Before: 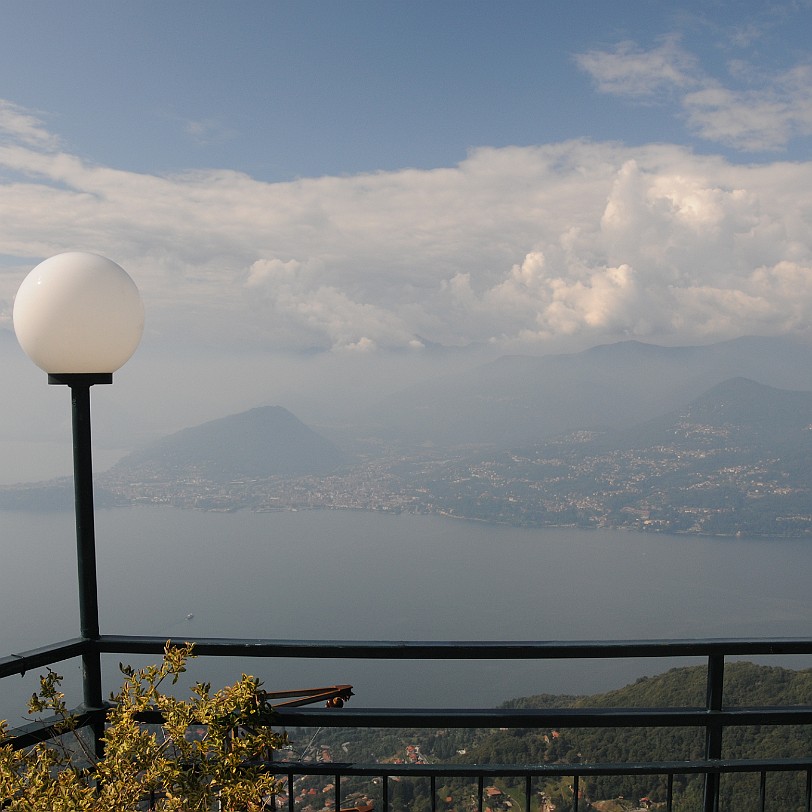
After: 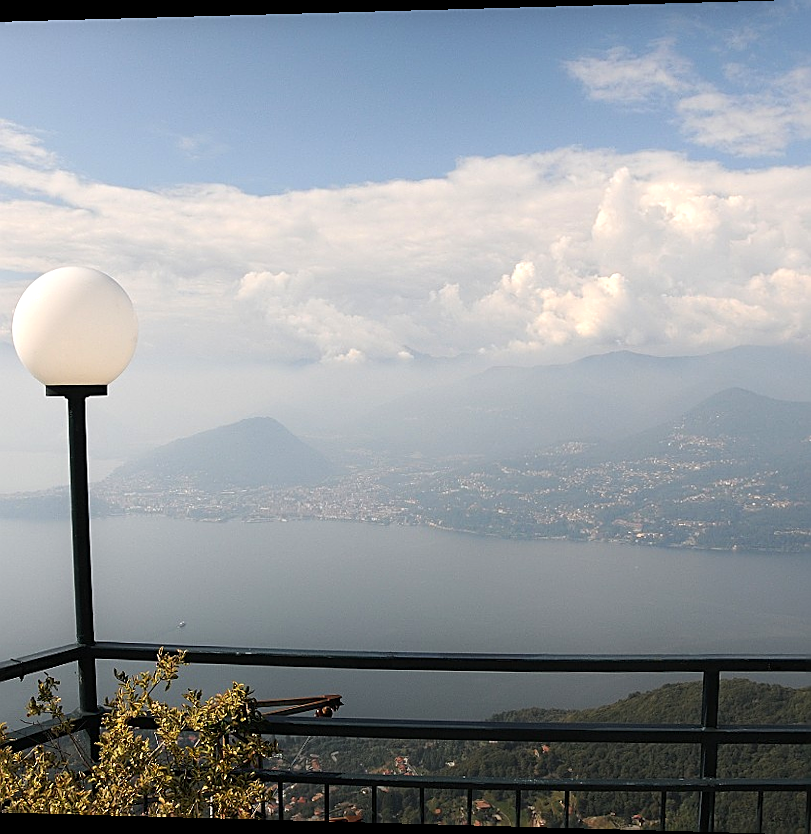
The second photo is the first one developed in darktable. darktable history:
tone equalizer: -8 EV 0.001 EV, -7 EV -0.002 EV, -6 EV 0.002 EV, -5 EV -0.03 EV, -4 EV -0.116 EV, -3 EV -0.169 EV, -2 EV 0.24 EV, -1 EV 0.702 EV, +0 EV 0.493 EV
sharpen: amount 0.478
rotate and perspective: lens shift (horizontal) -0.055, automatic cropping off
